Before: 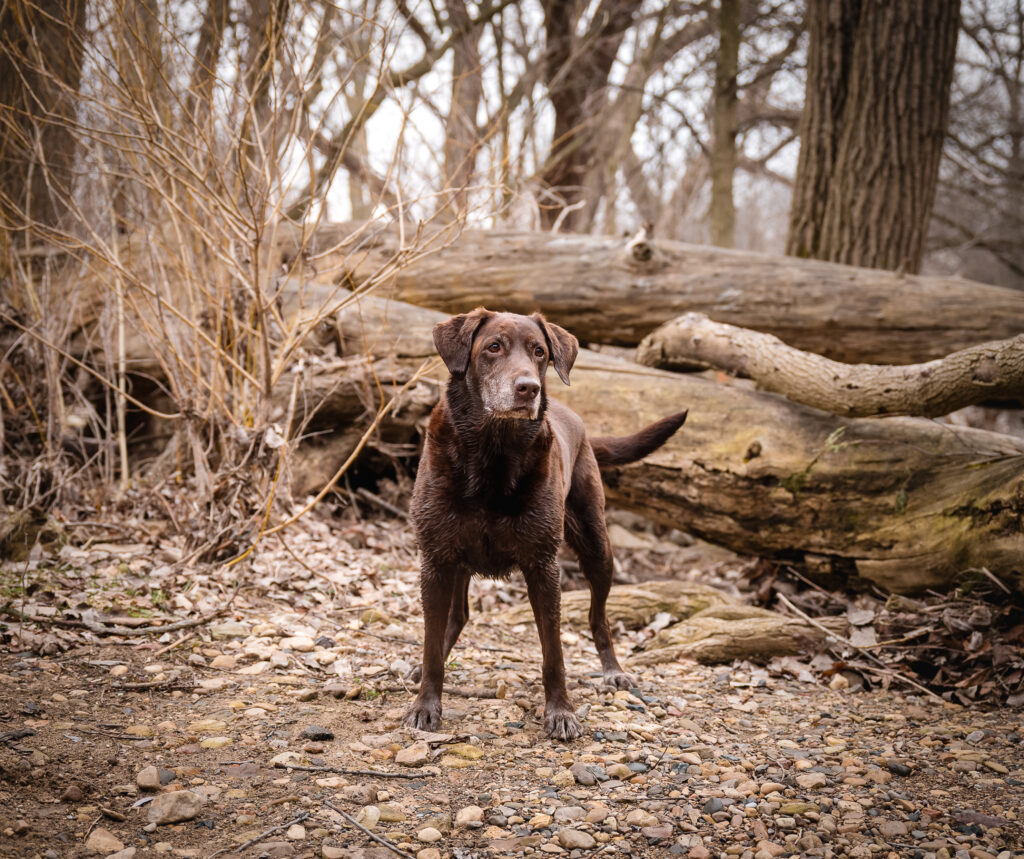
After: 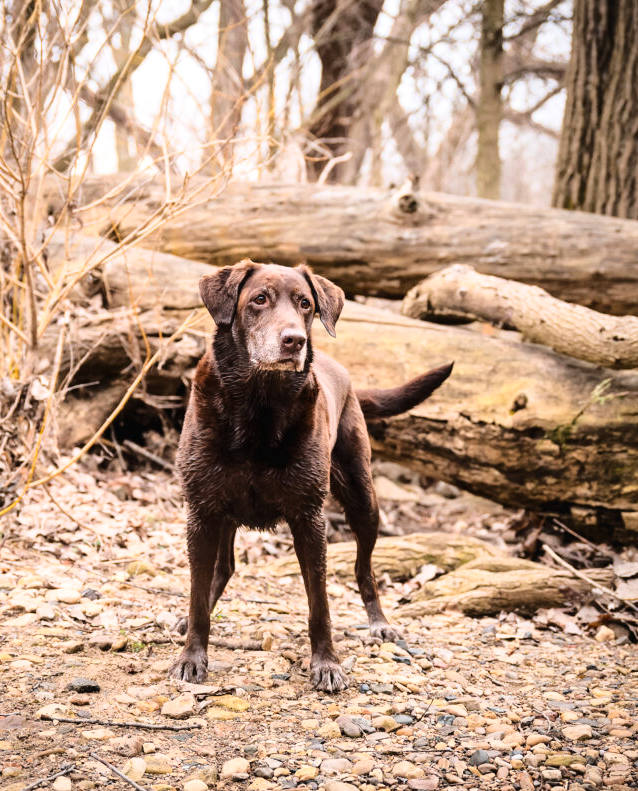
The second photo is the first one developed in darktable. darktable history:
base curve: curves: ch0 [(0, 0) (0.028, 0.03) (0.121, 0.232) (0.46, 0.748) (0.859, 0.968) (1, 1)]
crop and rotate: left 22.918%, top 5.629%, right 14.711%, bottom 2.247%
